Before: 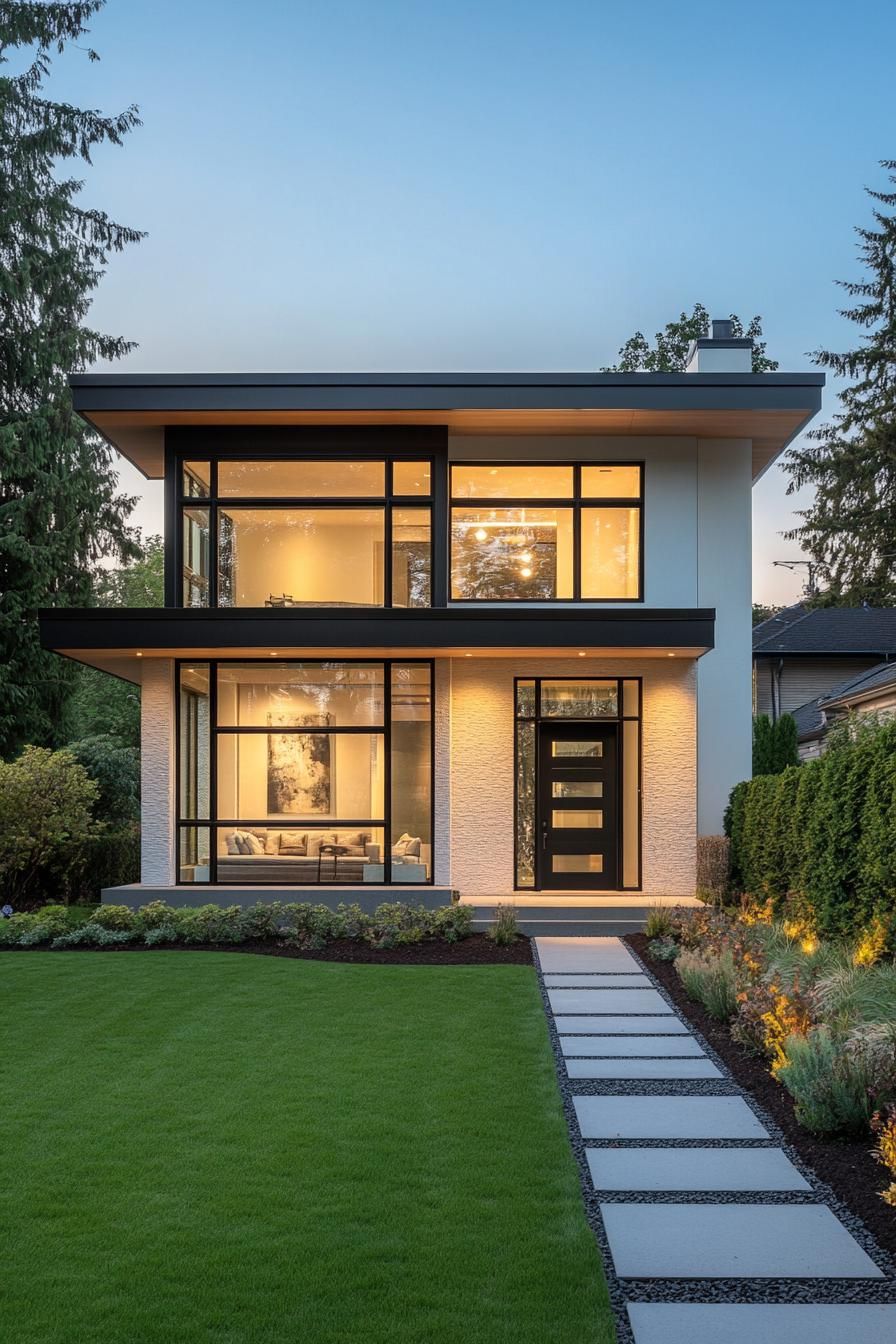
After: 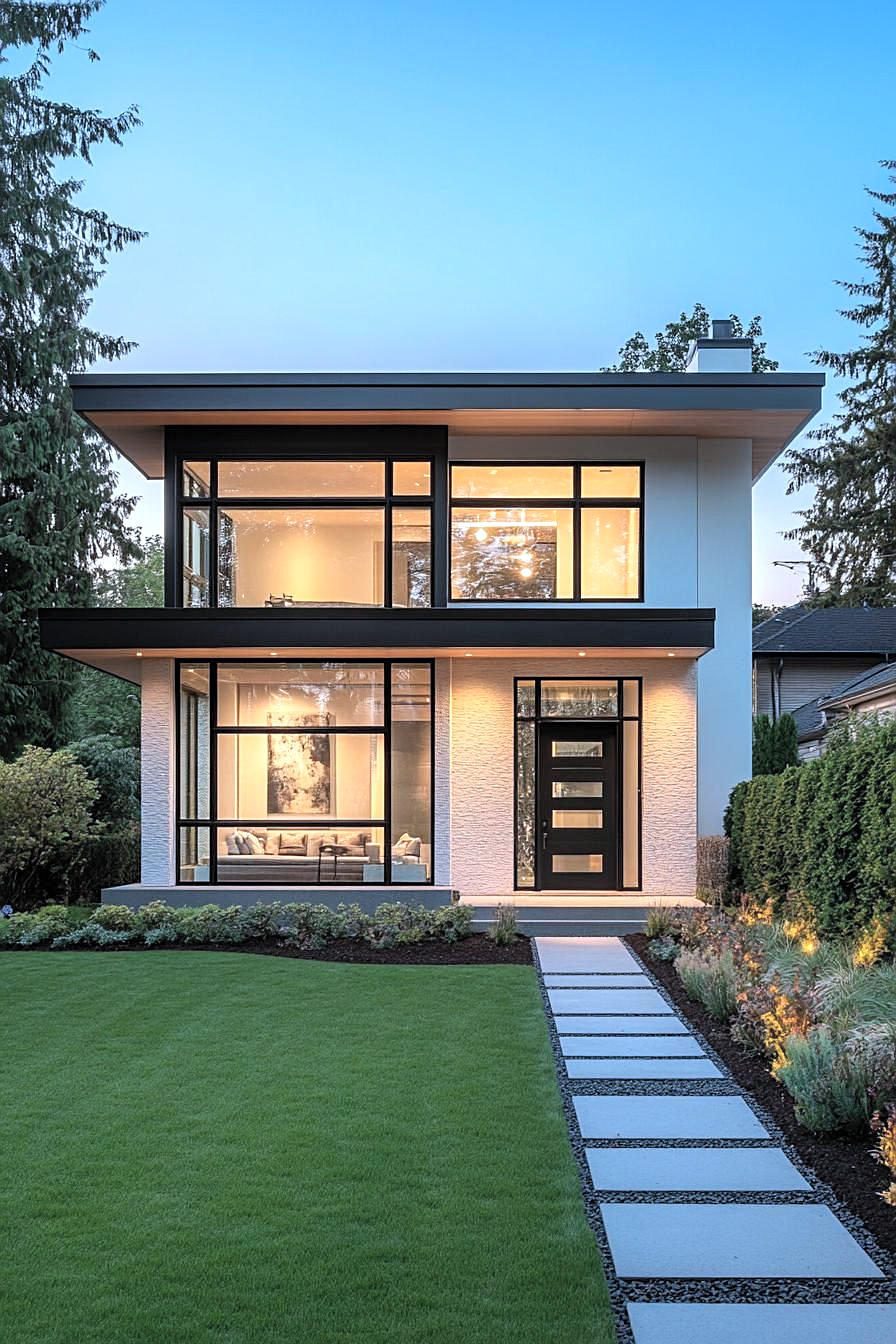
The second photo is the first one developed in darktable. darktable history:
color balance rgb: global offset › hue 172.01°, perceptual saturation grading › global saturation 0.317%, contrast 14.982%
sharpen: radius 2.172, amount 0.389, threshold 0.043
contrast brightness saturation: brightness 0.145
color correction: highlights a* -2.28, highlights b* -18.13
